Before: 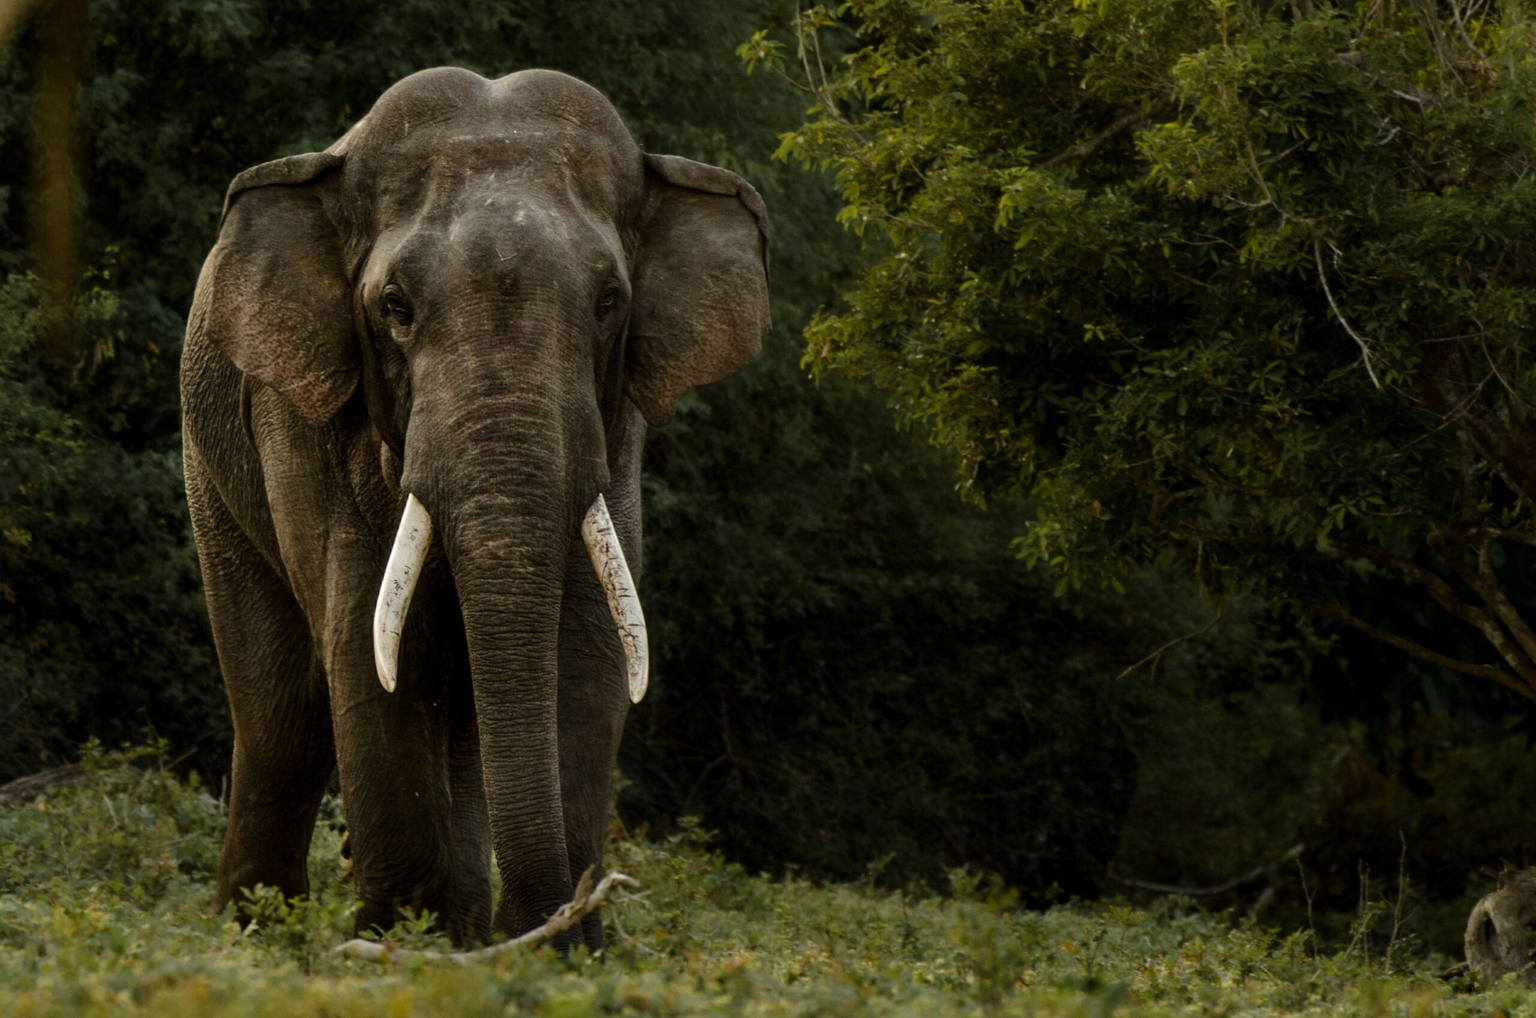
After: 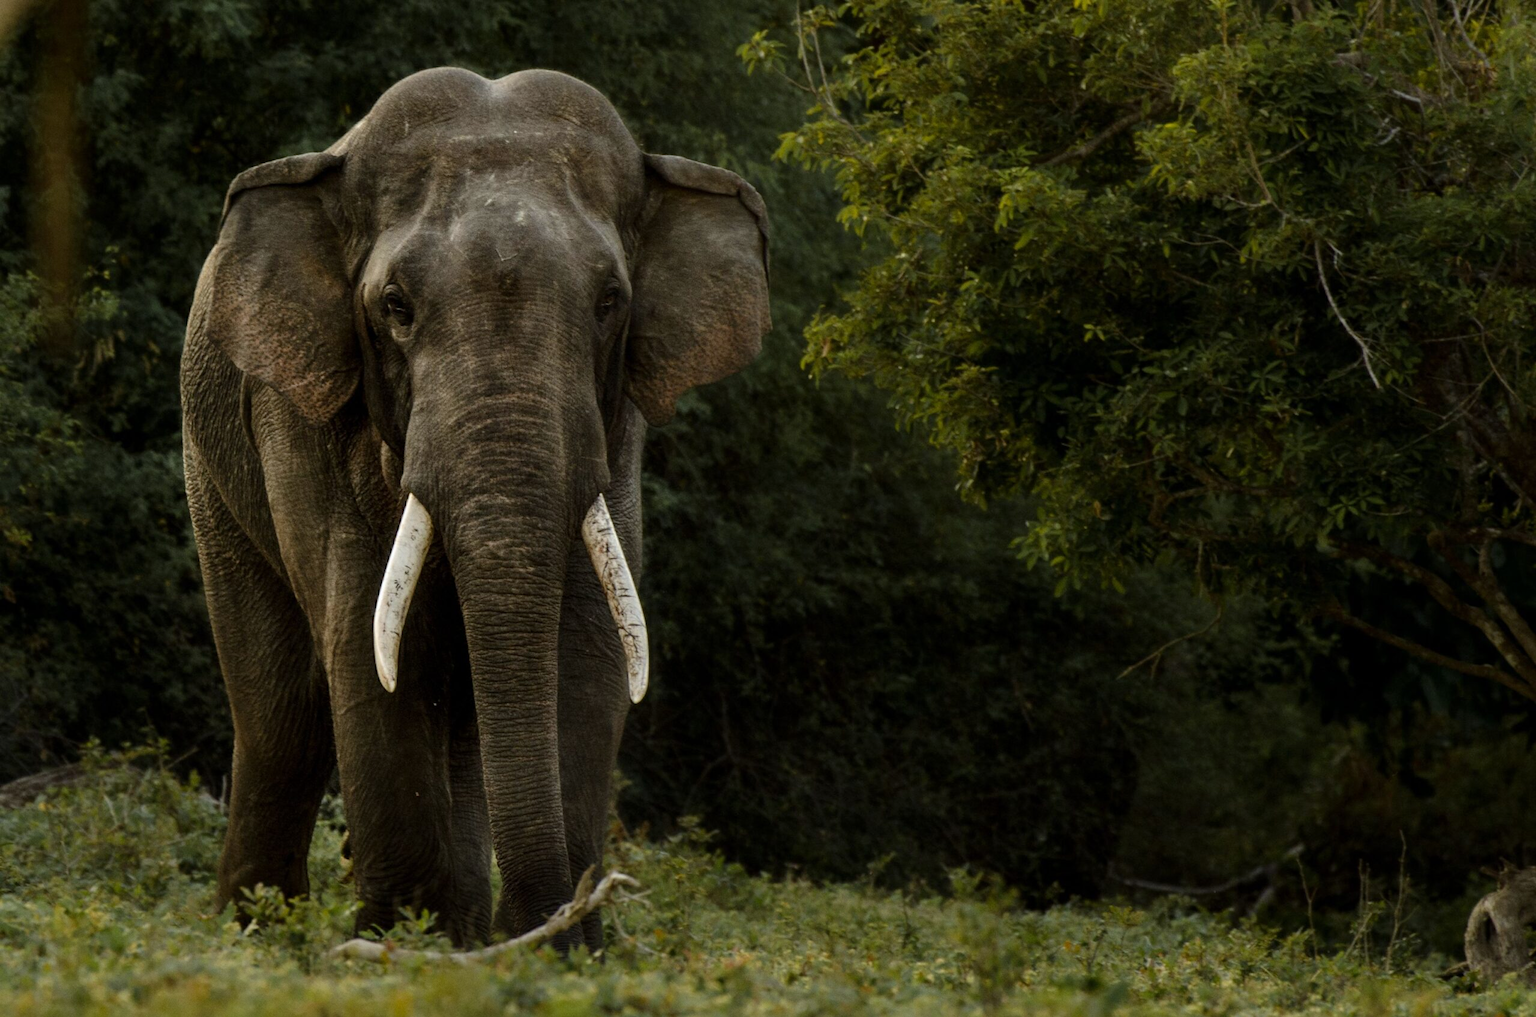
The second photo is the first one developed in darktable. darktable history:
white balance: red 0.986, blue 1.01
grain: coarseness 0.09 ISO, strength 10%
